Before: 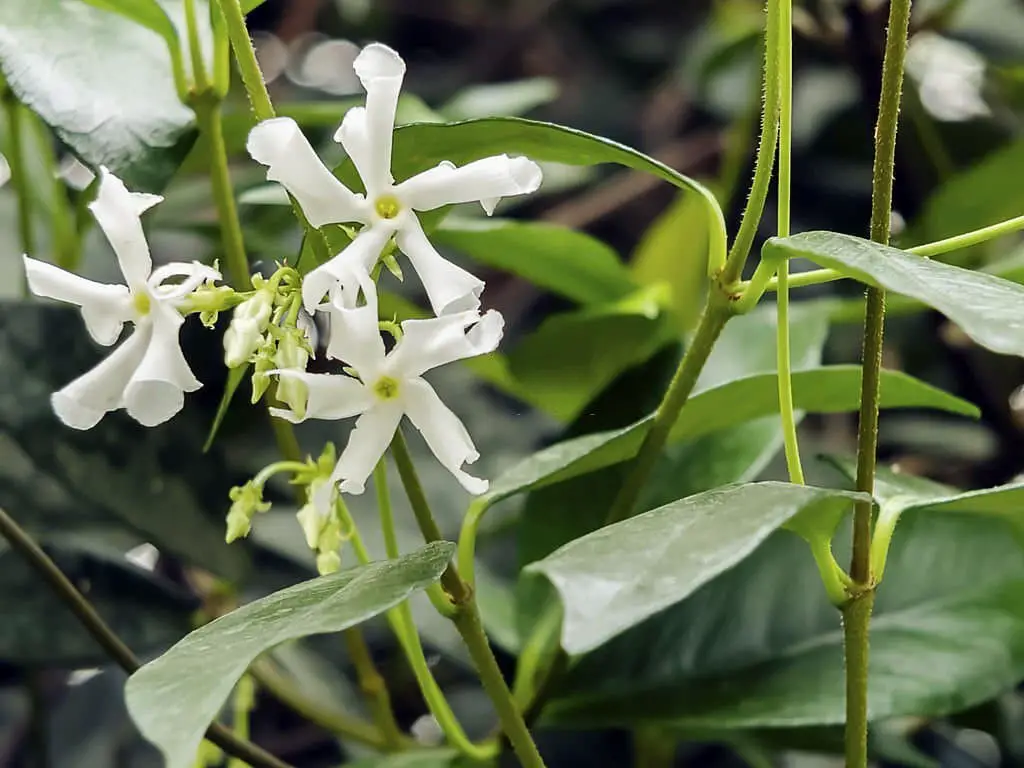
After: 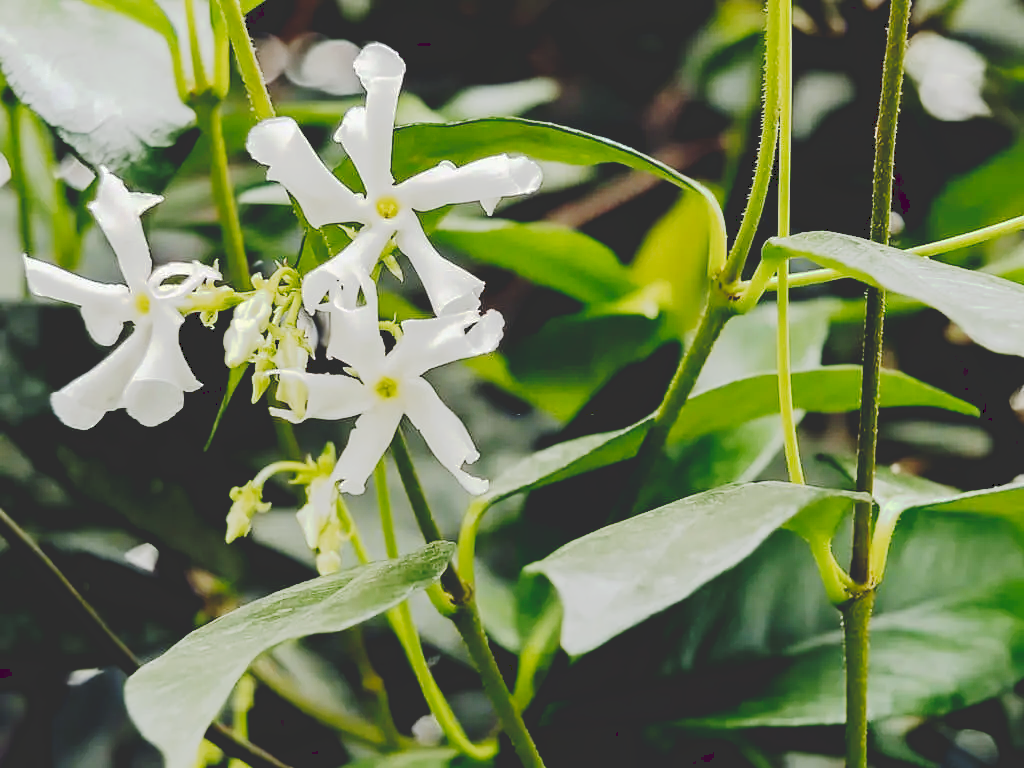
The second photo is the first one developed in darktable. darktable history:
tone curve: curves: ch0 [(0, 0) (0.003, 0.185) (0.011, 0.185) (0.025, 0.187) (0.044, 0.185) (0.069, 0.185) (0.1, 0.18) (0.136, 0.18) (0.177, 0.179) (0.224, 0.202) (0.277, 0.252) (0.335, 0.343) (0.399, 0.452) (0.468, 0.553) (0.543, 0.643) (0.623, 0.717) (0.709, 0.778) (0.801, 0.82) (0.898, 0.856) (1, 1)], preserve colors none
